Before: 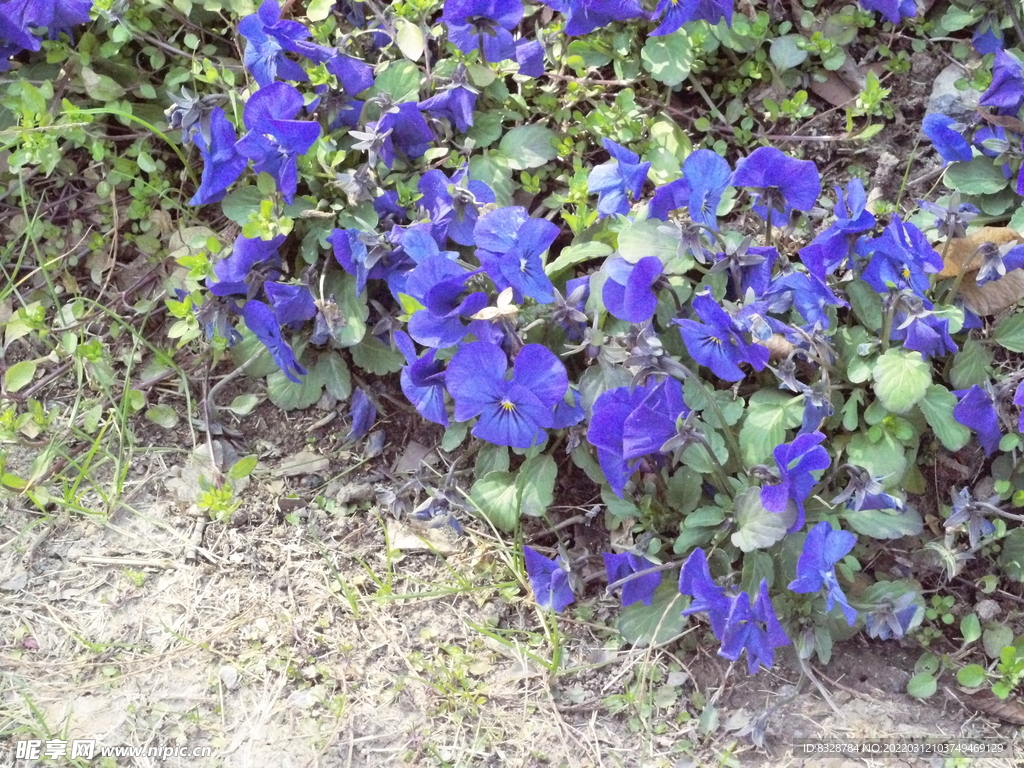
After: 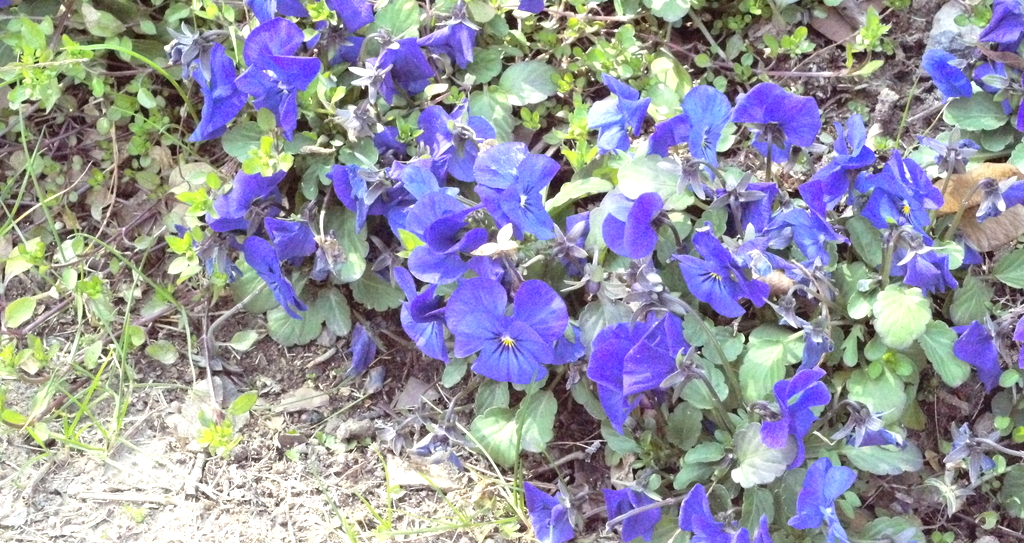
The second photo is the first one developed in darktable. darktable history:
crop and rotate: top 8.406%, bottom 20.818%
exposure: black level correction 0, exposure 0.499 EV, compensate highlight preservation false
